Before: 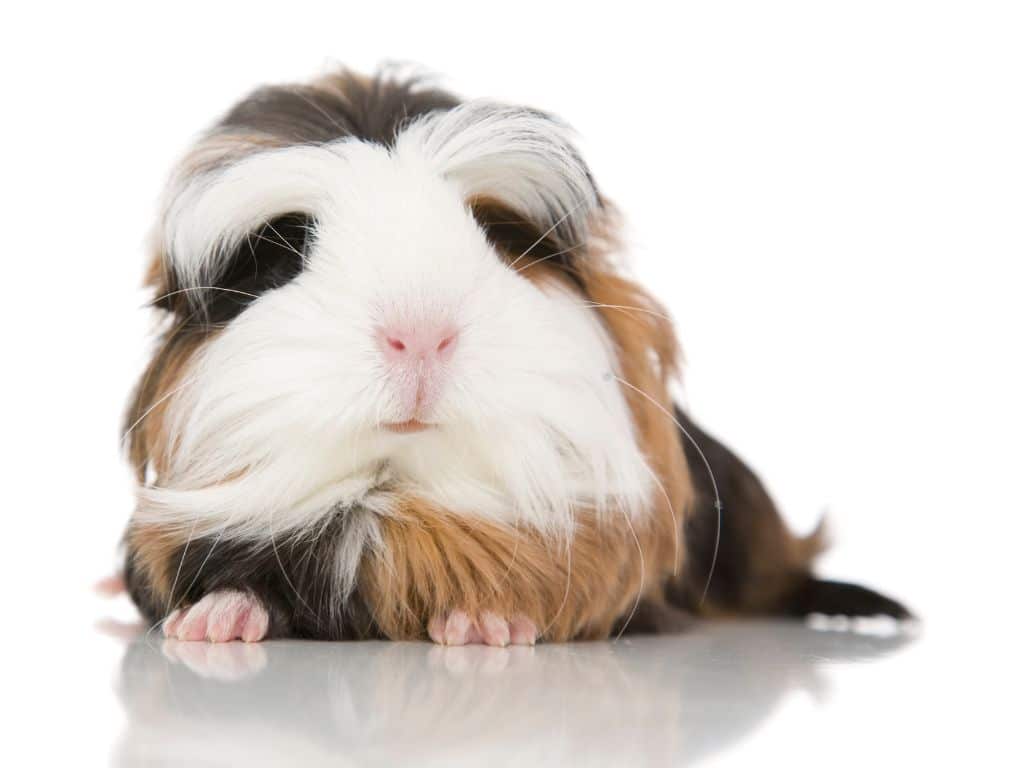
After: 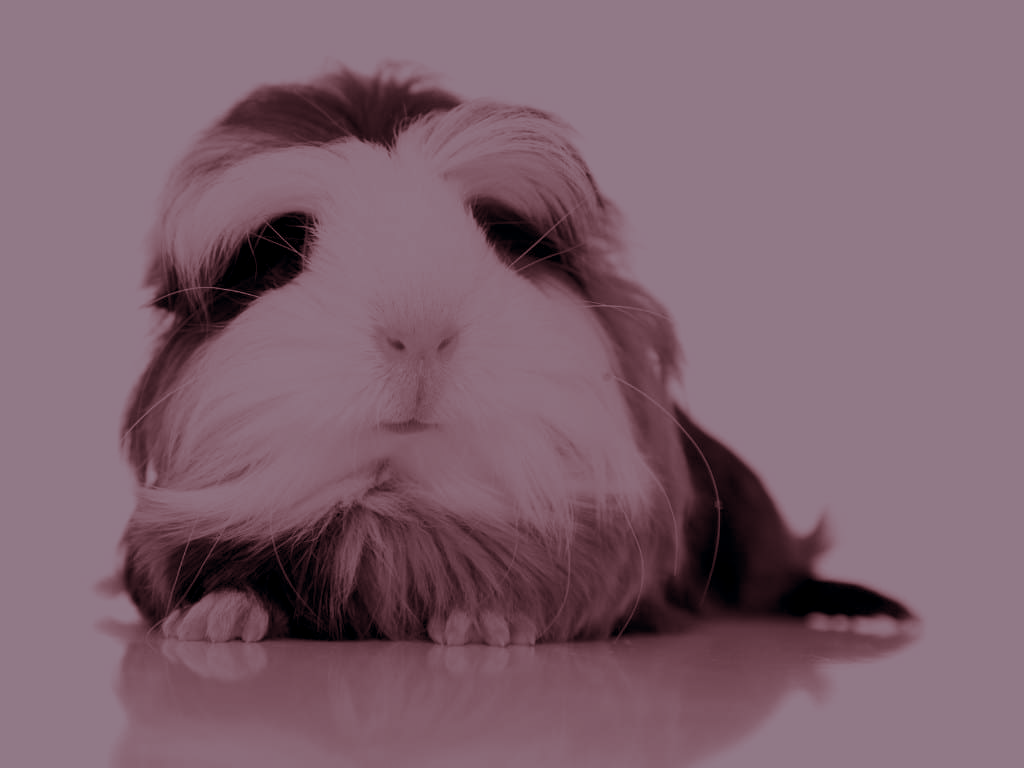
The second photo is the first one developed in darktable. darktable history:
colorize: hue 194.4°, saturation 29%, source mix 61.75%, lightness 3.98%, version 1
split-toning: highlights › hue 187.2°, highlights › saturation 0.83, balance -68.05, compress 56.43%
contrast brightness saturation: contrast 0.09, saturation 0.28
